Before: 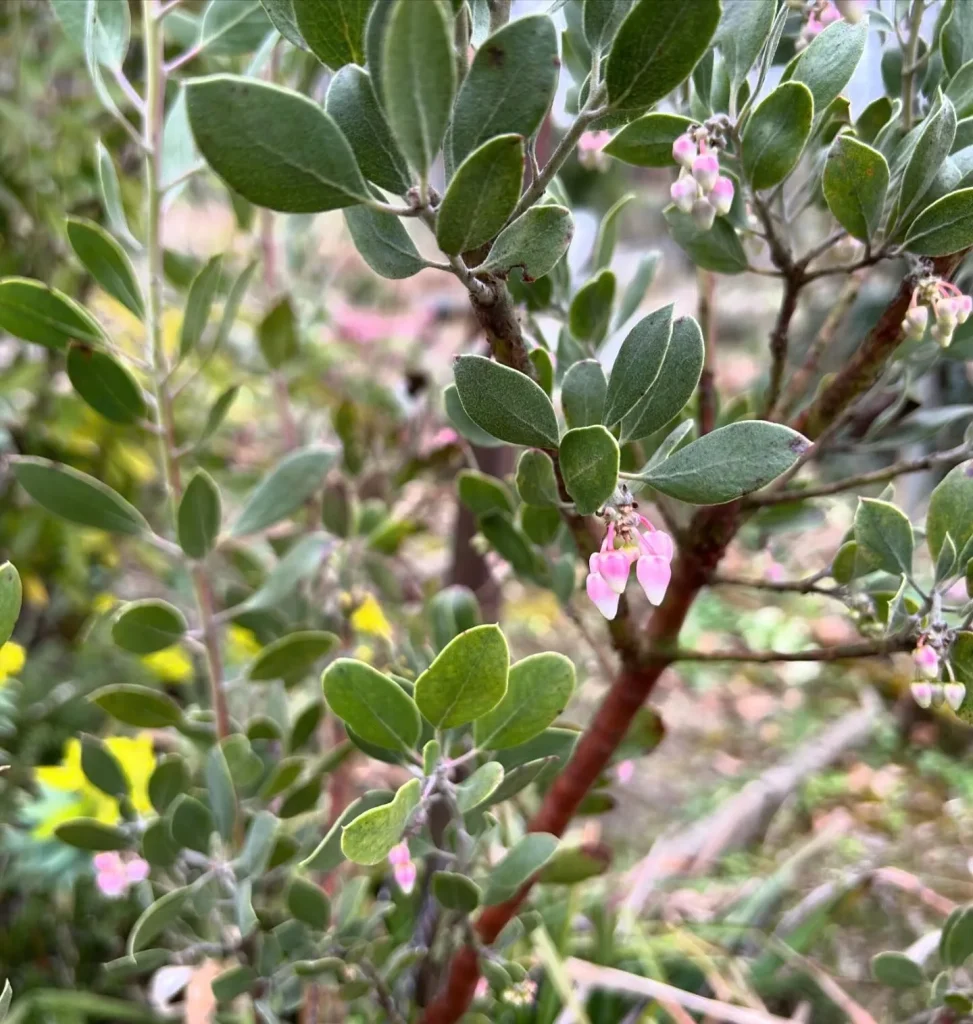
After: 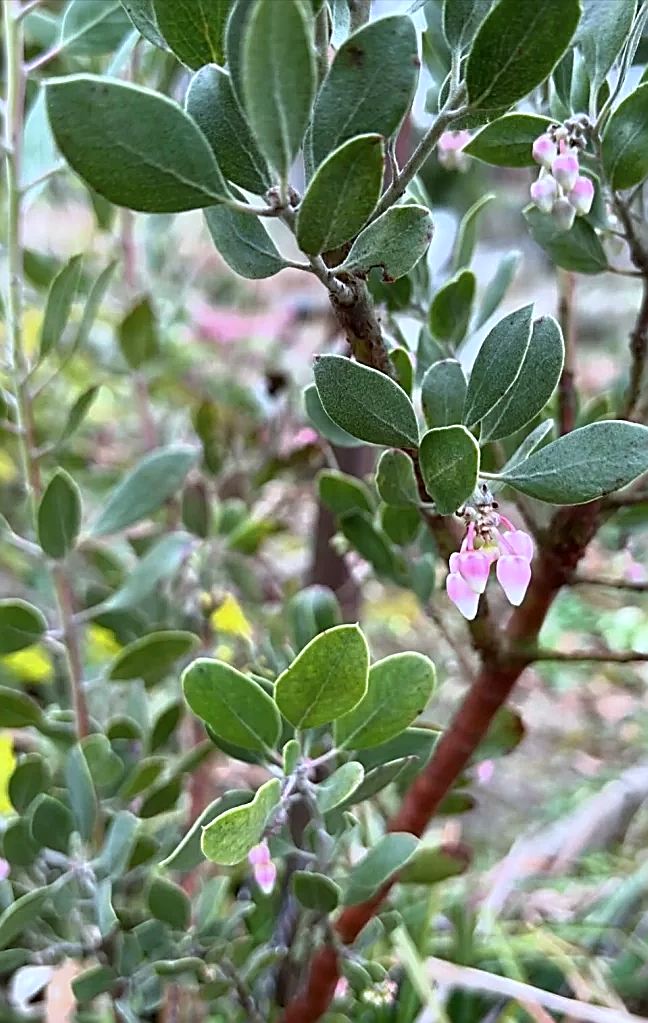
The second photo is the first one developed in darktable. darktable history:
color calibration: illuminant Planckian (black body), x 0.368, y 0.361, temperature 4275.92 K
crop and rotate: left 14.436%, right 18.898%
sharpen: amount 0.901
